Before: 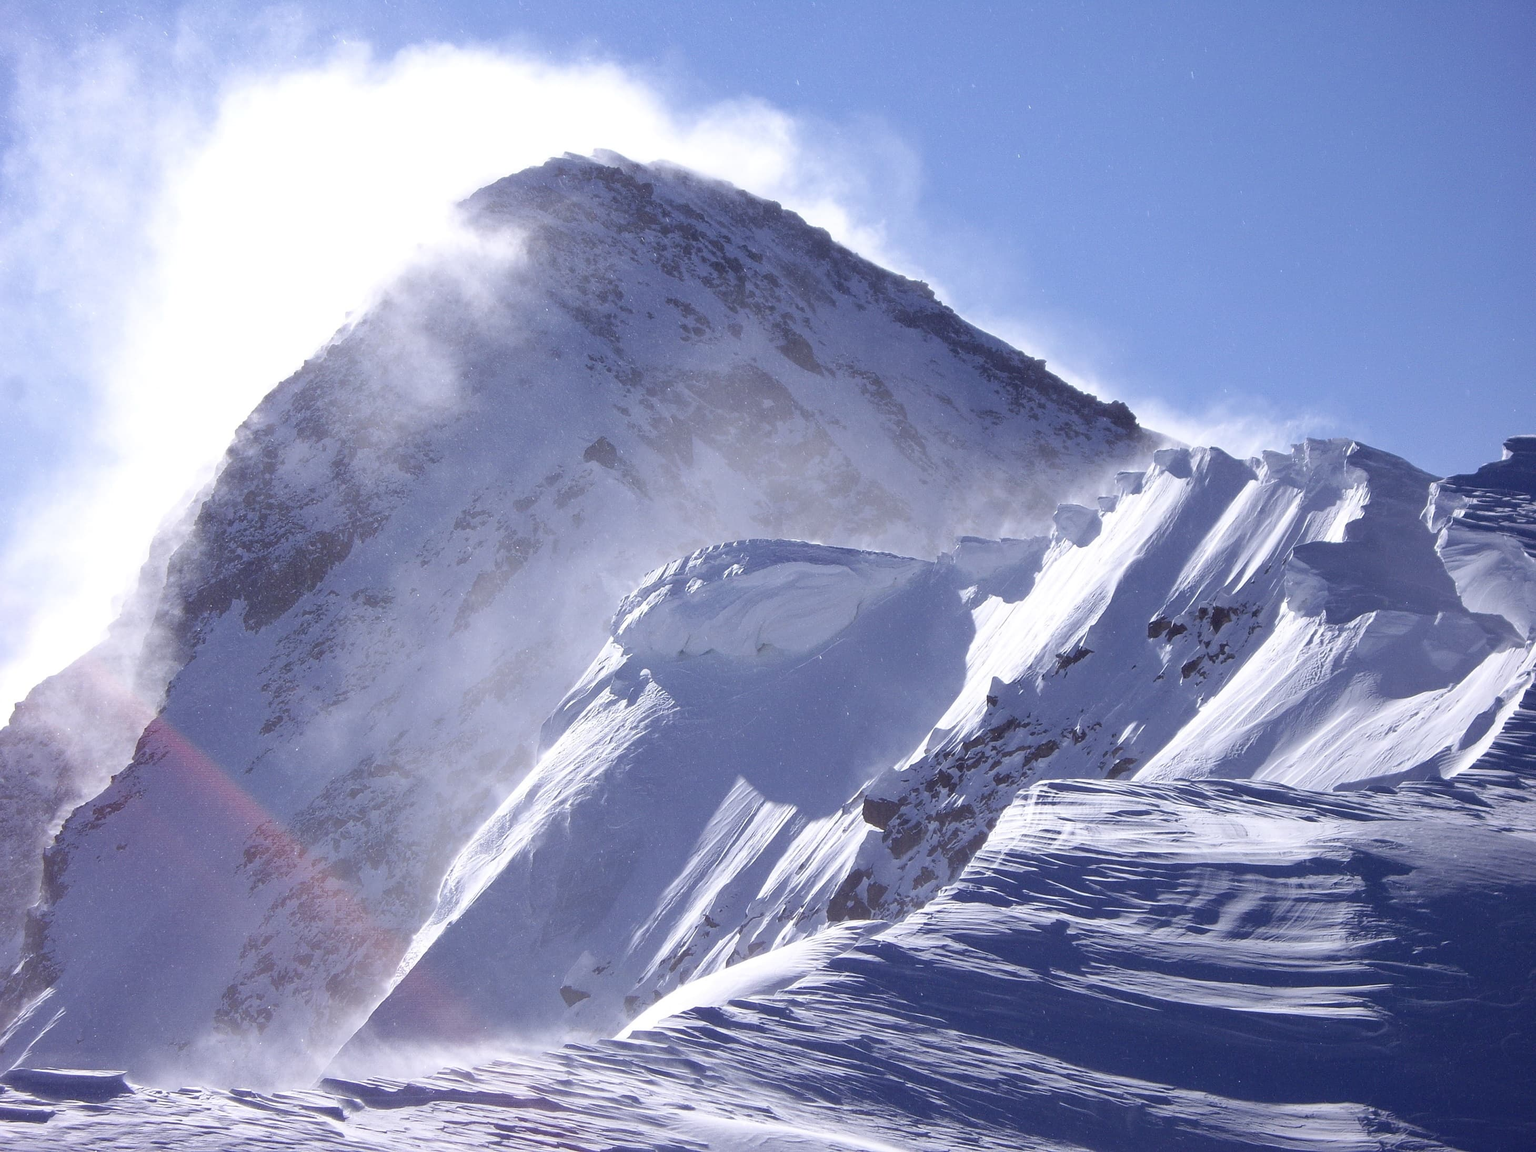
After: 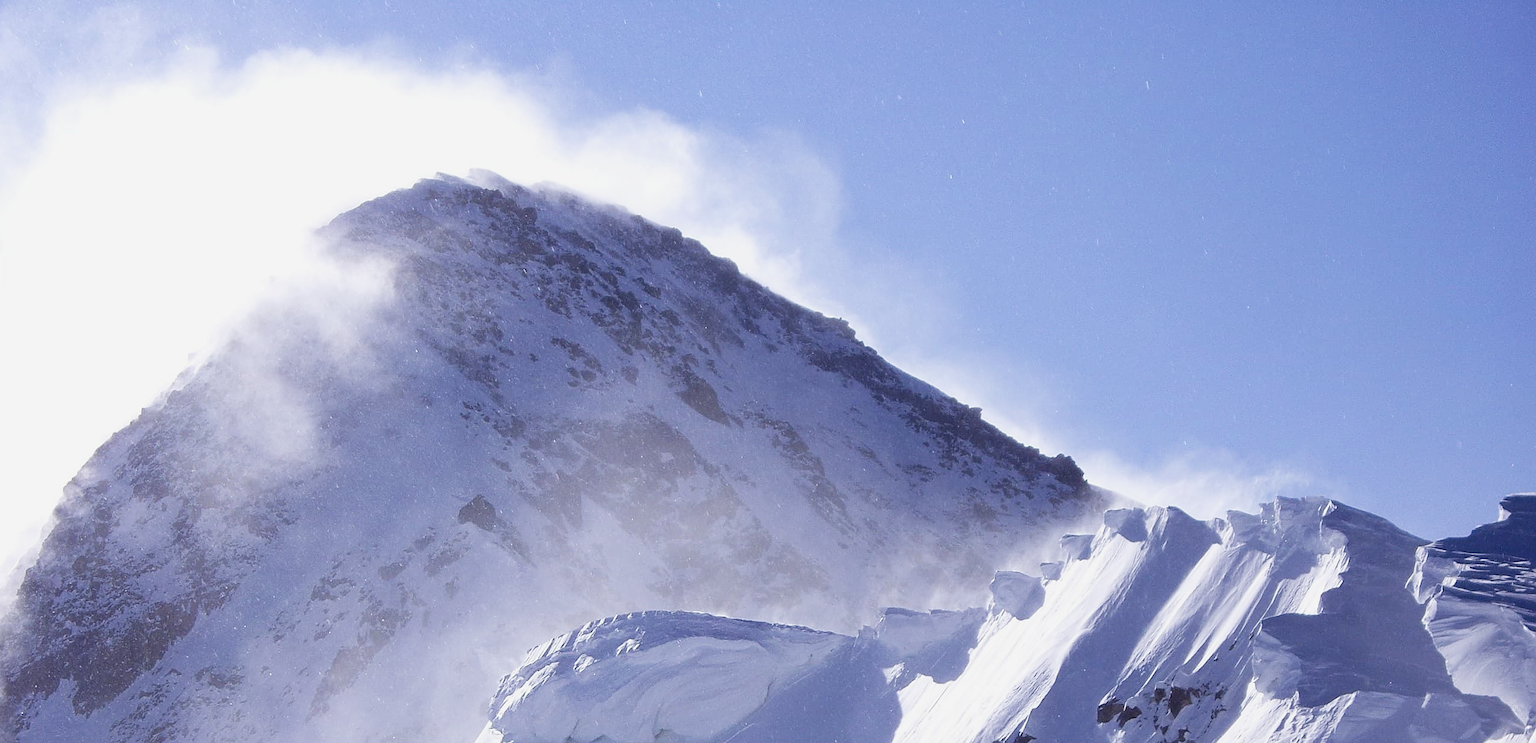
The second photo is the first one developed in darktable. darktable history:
crop and rotate: left 11.714%, bottom 42.959%
tone curve: curves: ch0 [(0, 0.049) (0.175, 0.178) (0.466, 0.498) (0.715, 0.767) (0.819, 0.851) (1, 0.961)]; ch1 [(0, 0) (0.437, 0.398) (0.476, 0.466) (0.505, 0.505) (0.534, 0.544) (0.595, 0.608) (0.641, 0.643) (1, 1)]; ch2 [(0, 0) (0.359, 0.379) (0.437, 0.44) (0.489, 0.495) (0.518, 0.537) (0.579, 0.579) (1, 1)], preserve colors none
sharpen: radius 0.982, amount 0.608
